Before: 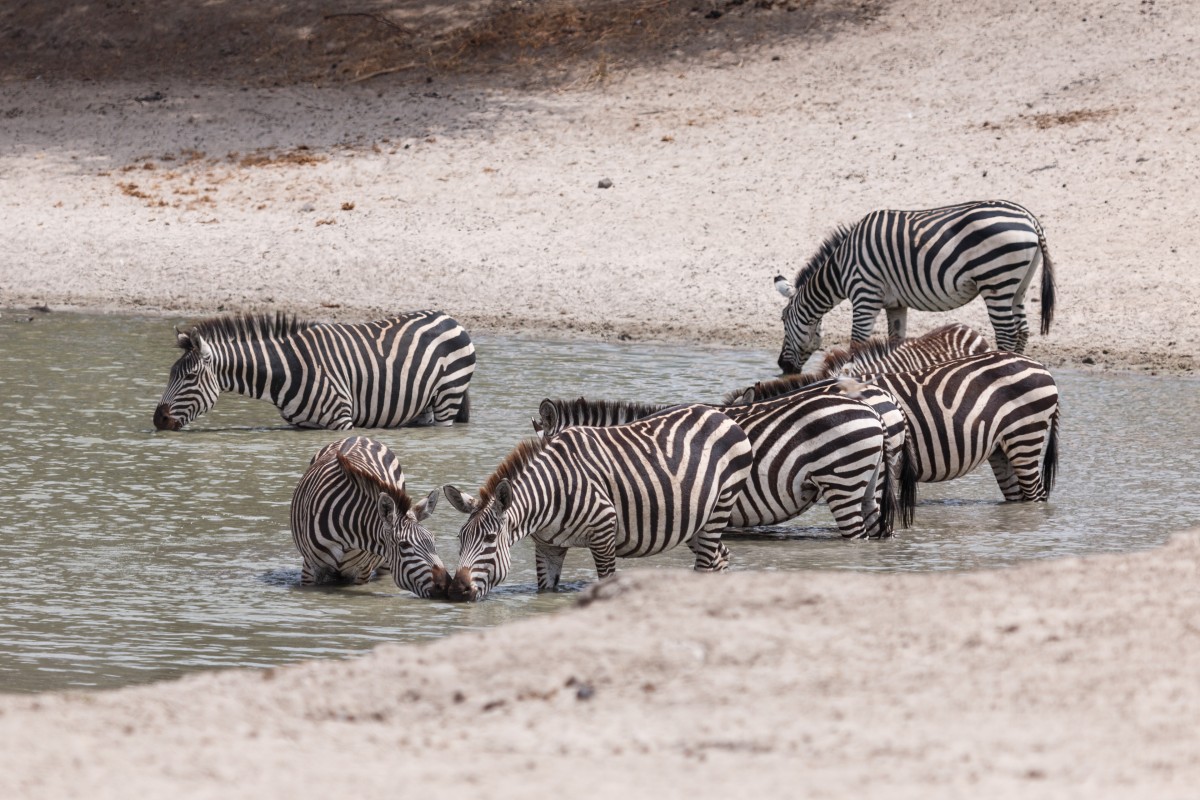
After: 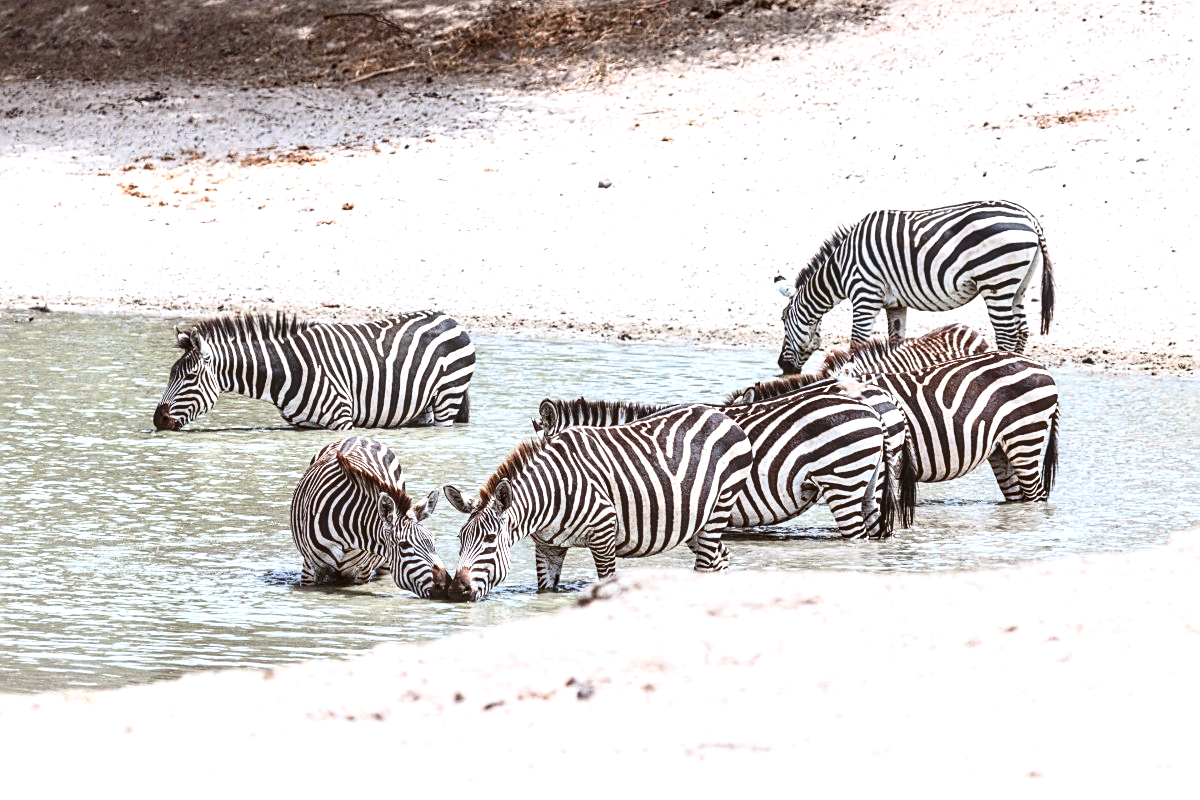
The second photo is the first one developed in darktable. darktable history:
sharpen: on, module defaults
local contrast: on, module defaults
color correction: highlights a* -3.66, highlights b* -6.62, shadows a* 3.17, shadows b* 5.74
exposure: black level correction 0, exposure 1.1 EV, compensate highlight preservation false
contrast brightness saturation: contrast 0.289
